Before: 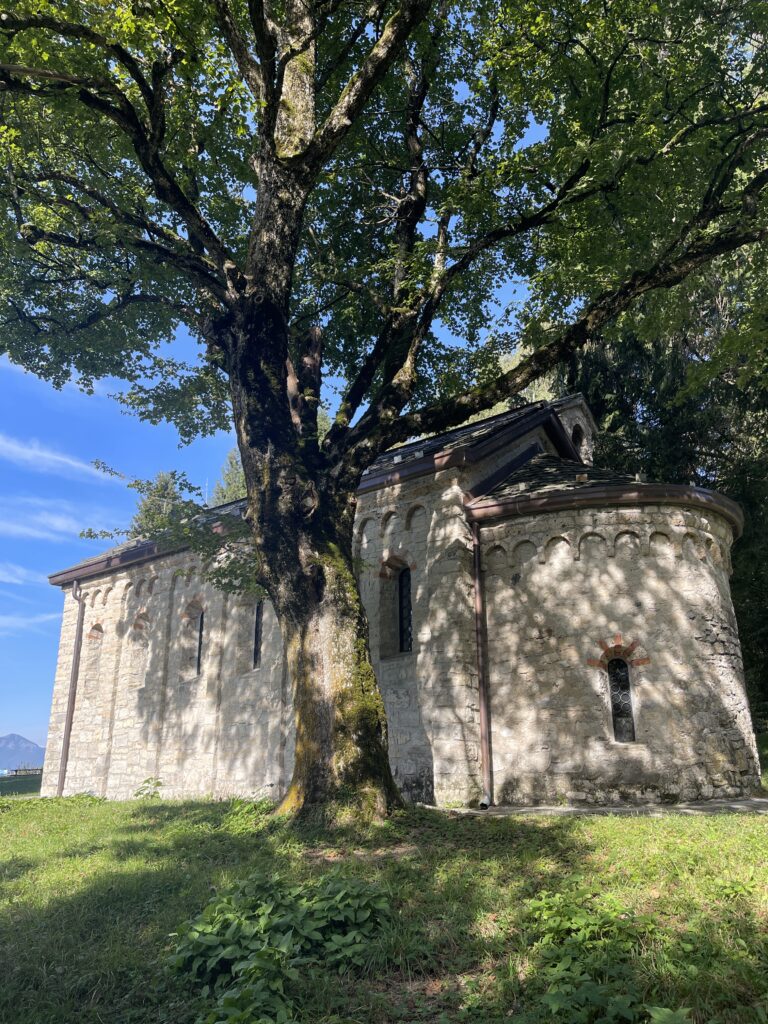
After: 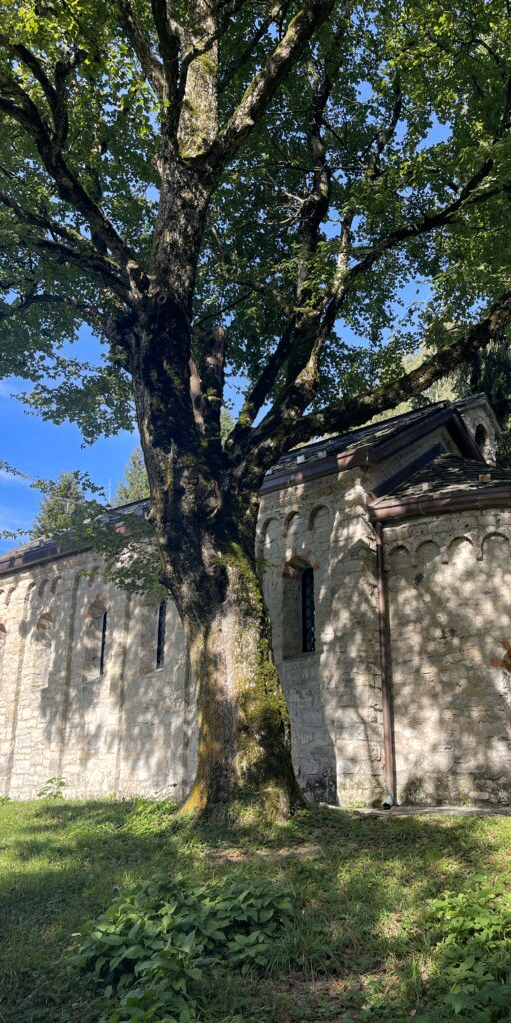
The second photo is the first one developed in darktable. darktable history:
haze removal: compatibility mode true, adaptive false
crop and rotate: left 12.673%, right 20.66%
